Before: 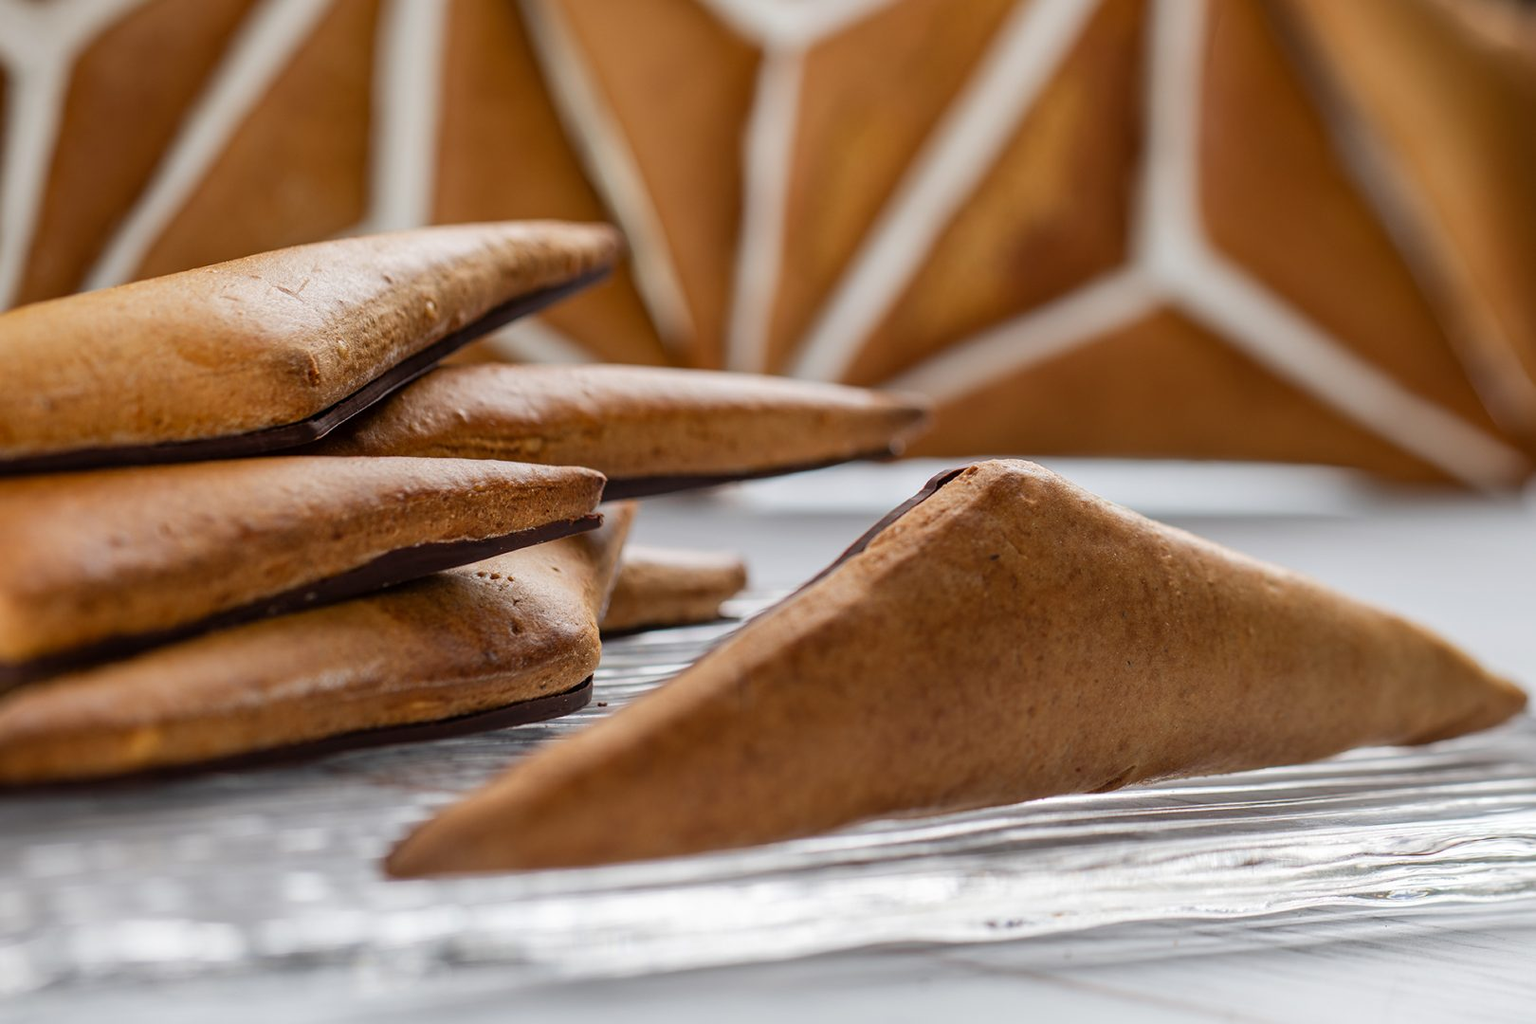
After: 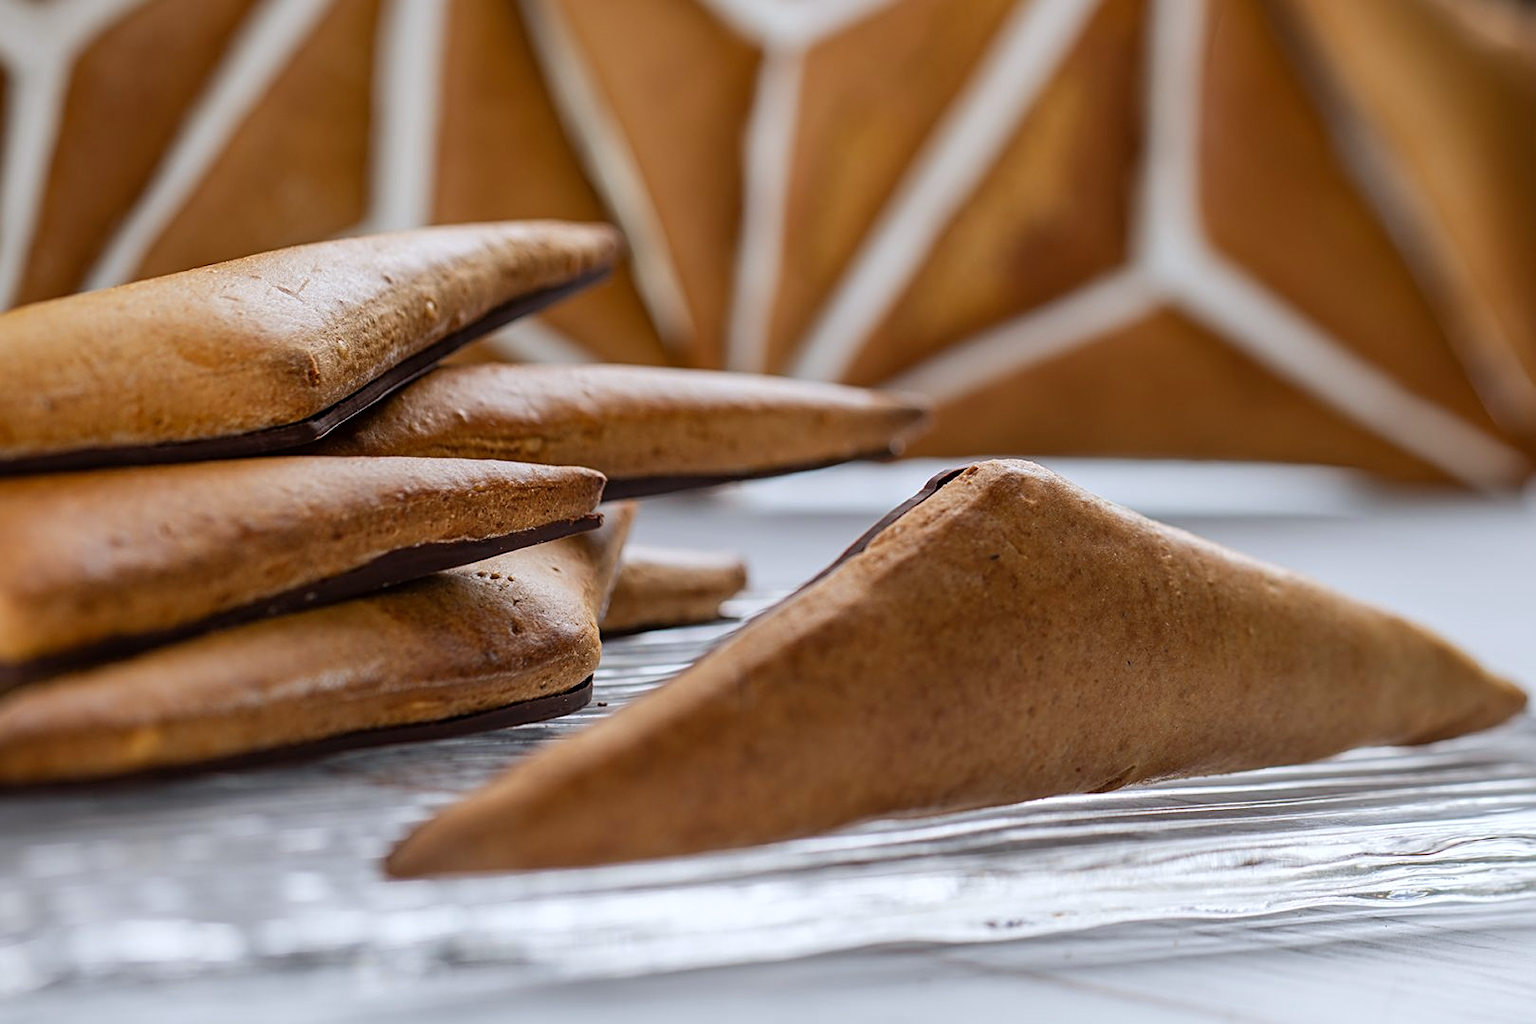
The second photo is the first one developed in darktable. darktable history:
sharpen: radius 2.529, amount 0.323
white balance: red 0.974, blue 1.044
